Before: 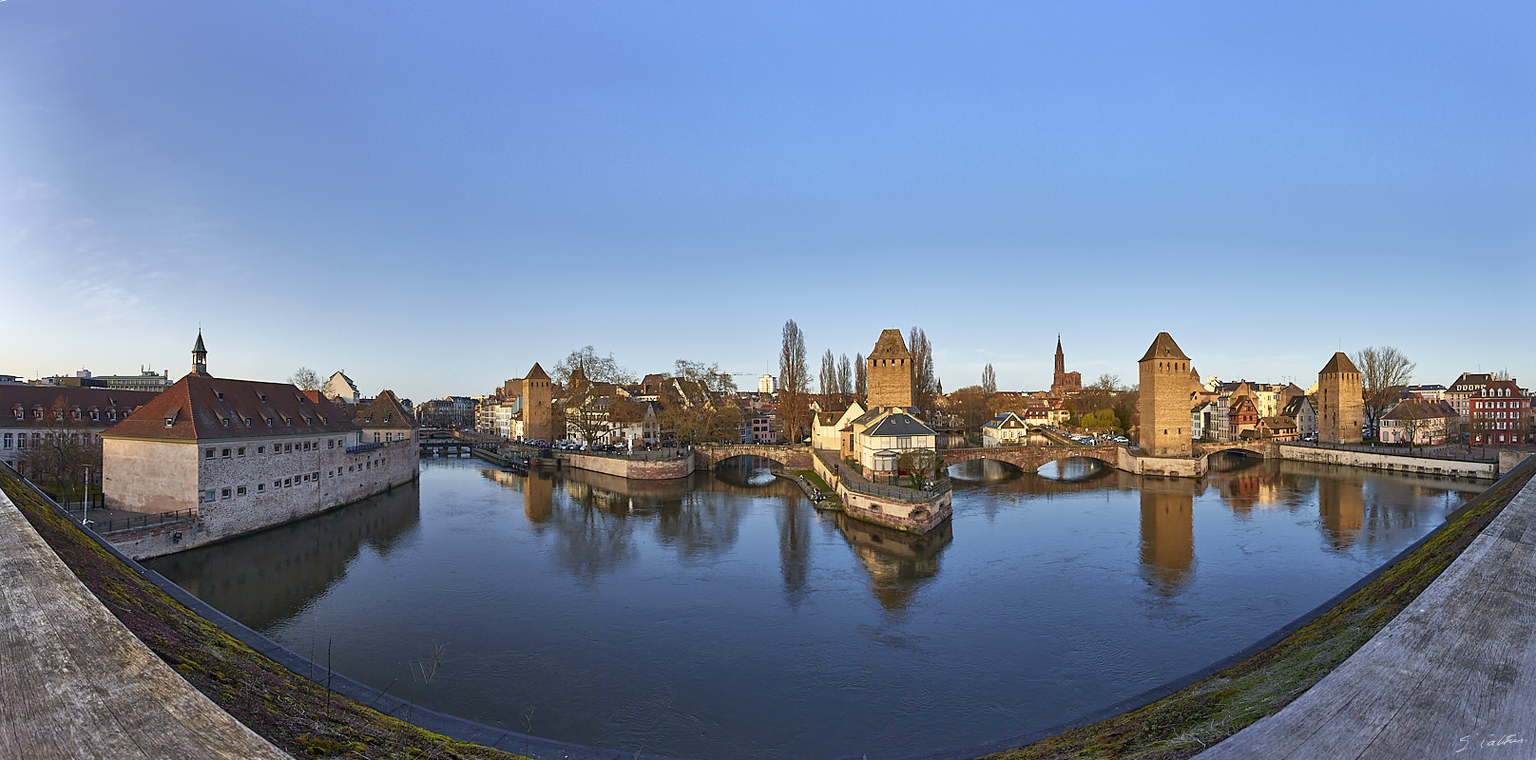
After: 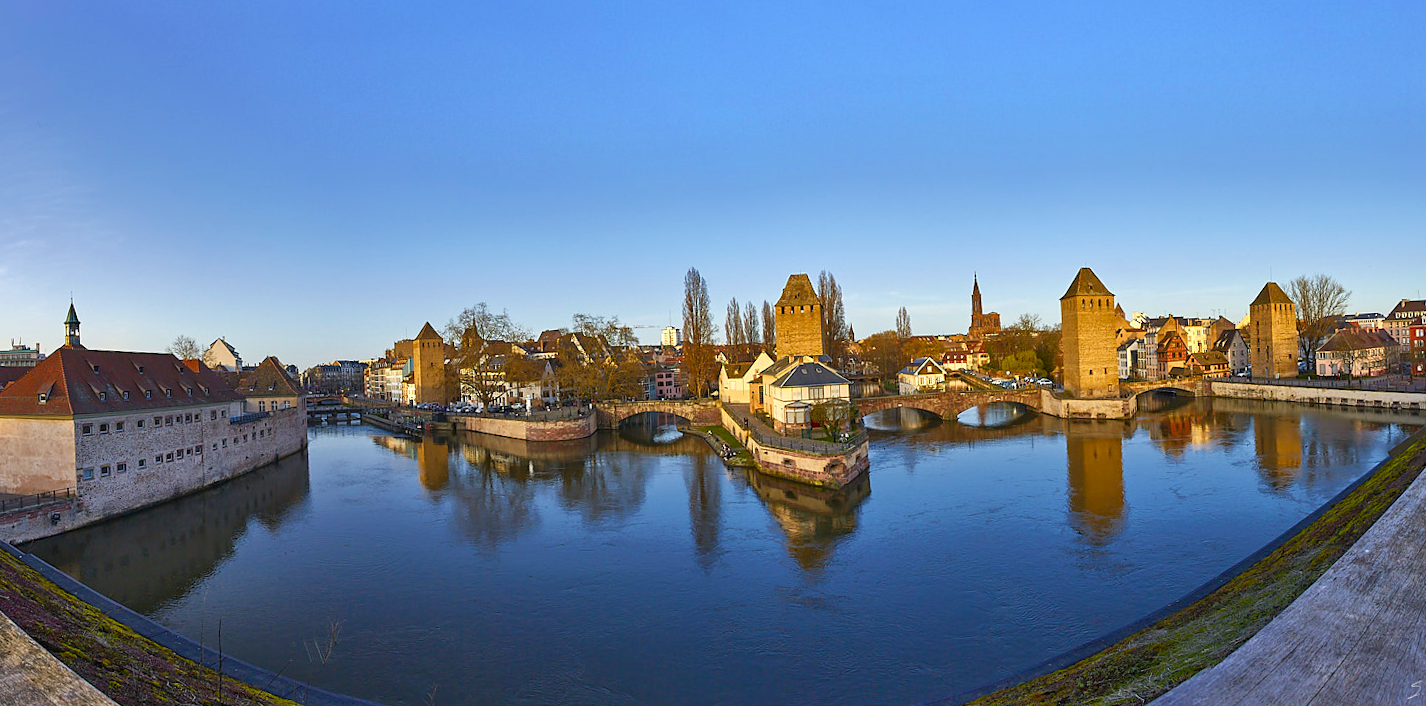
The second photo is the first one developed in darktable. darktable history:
crop and rotate: angle 1.96°, left 5.673%, top 5.673%
velvia: strength 32%, mid-tones bias 0.2
